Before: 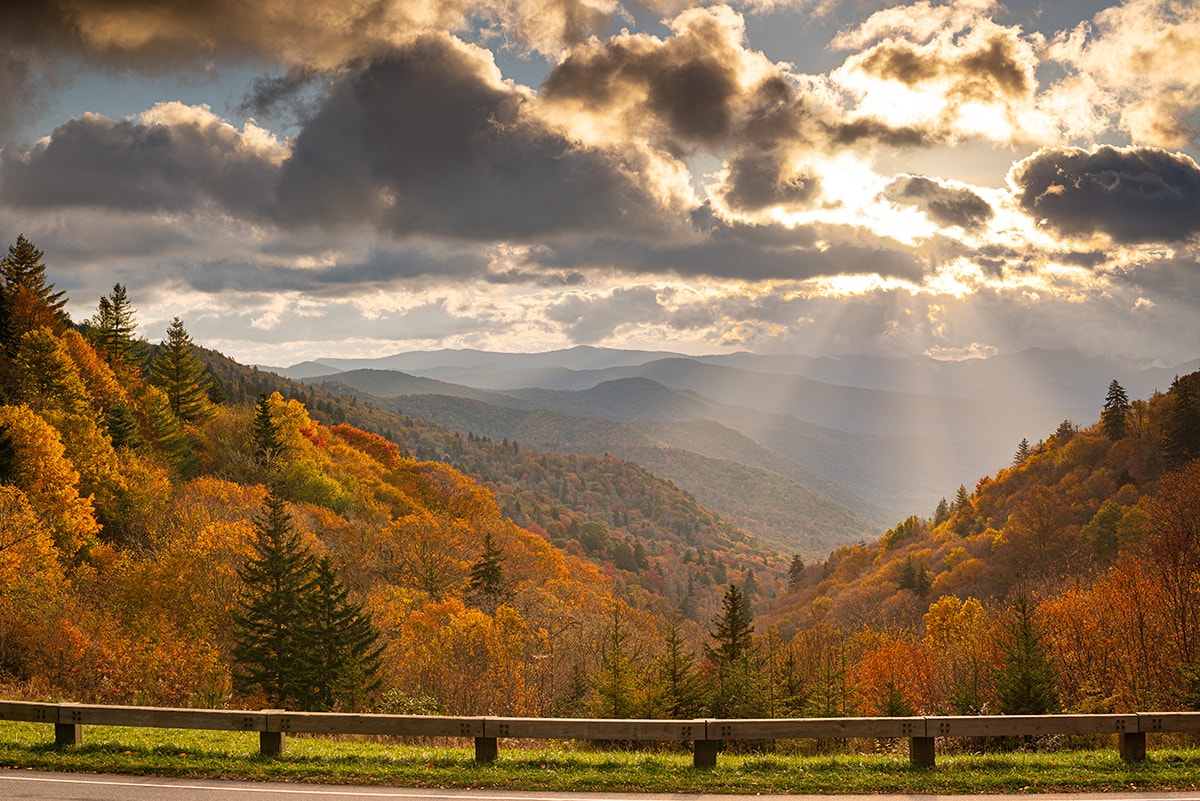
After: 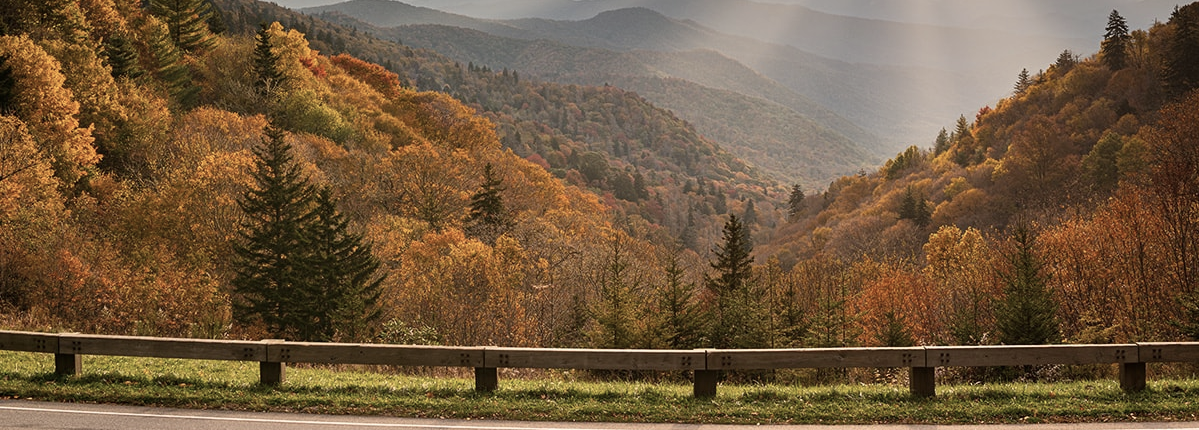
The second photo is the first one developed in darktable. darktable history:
contrast brightness saturation: contrast 0.1, saturation -0.3
crop and rotate: top 46.237%
